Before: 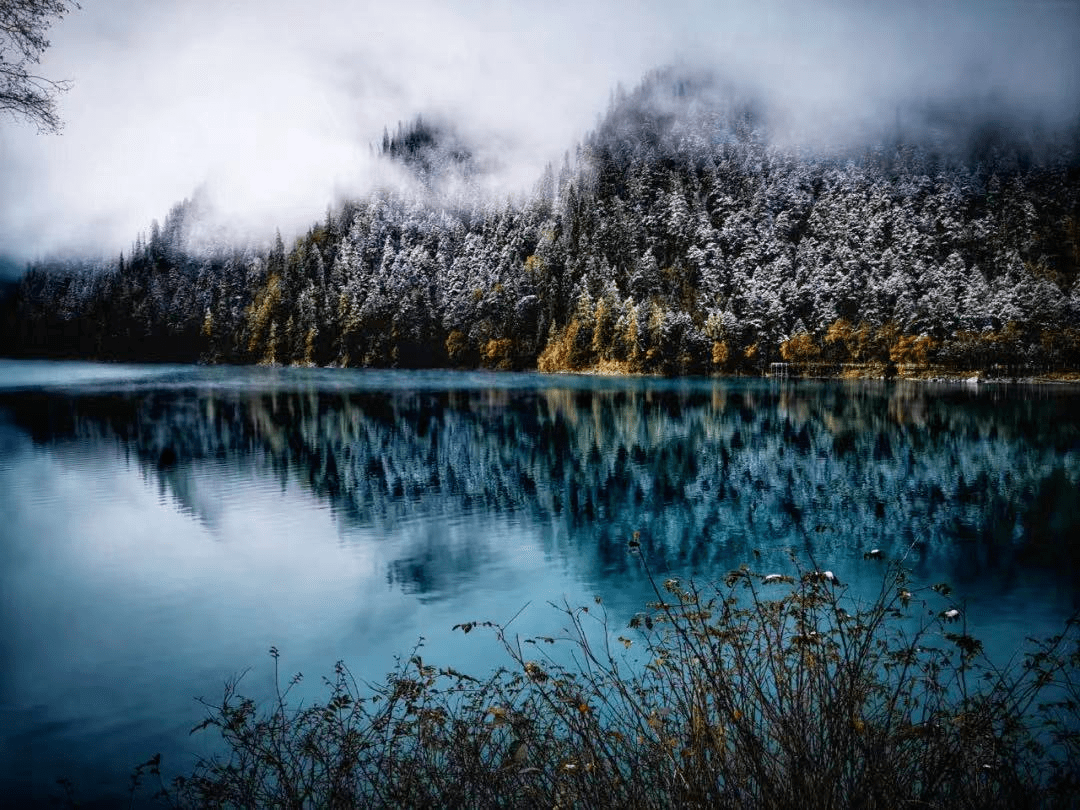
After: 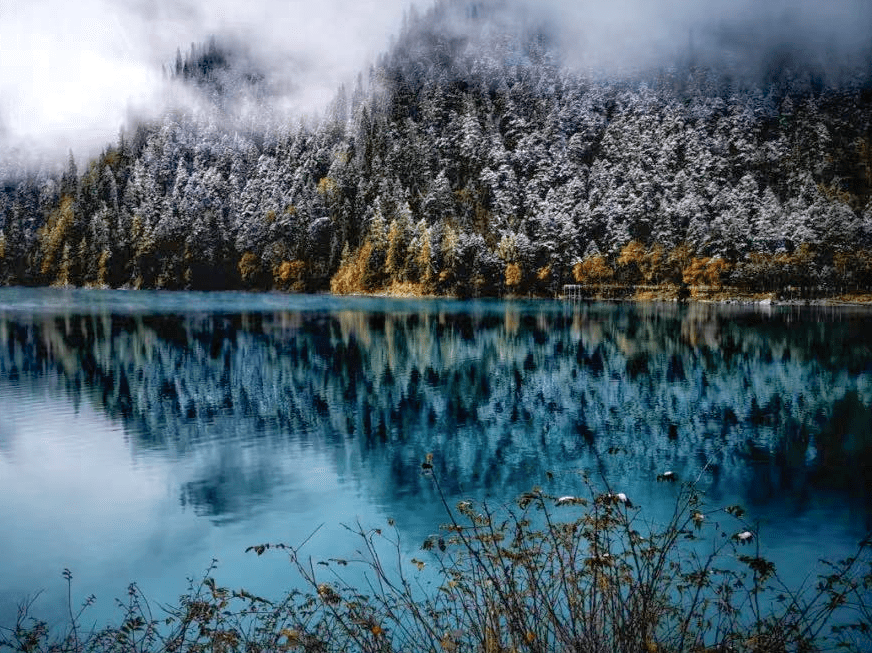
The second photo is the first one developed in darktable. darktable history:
shadows and highlights: on, module defaults
crop: left 19.218%, top 9.694%, right 0%, bottom 9.617%
exposure: exposure 0.127 EV, compensate exposure bias true, compensate highlight preservation false
